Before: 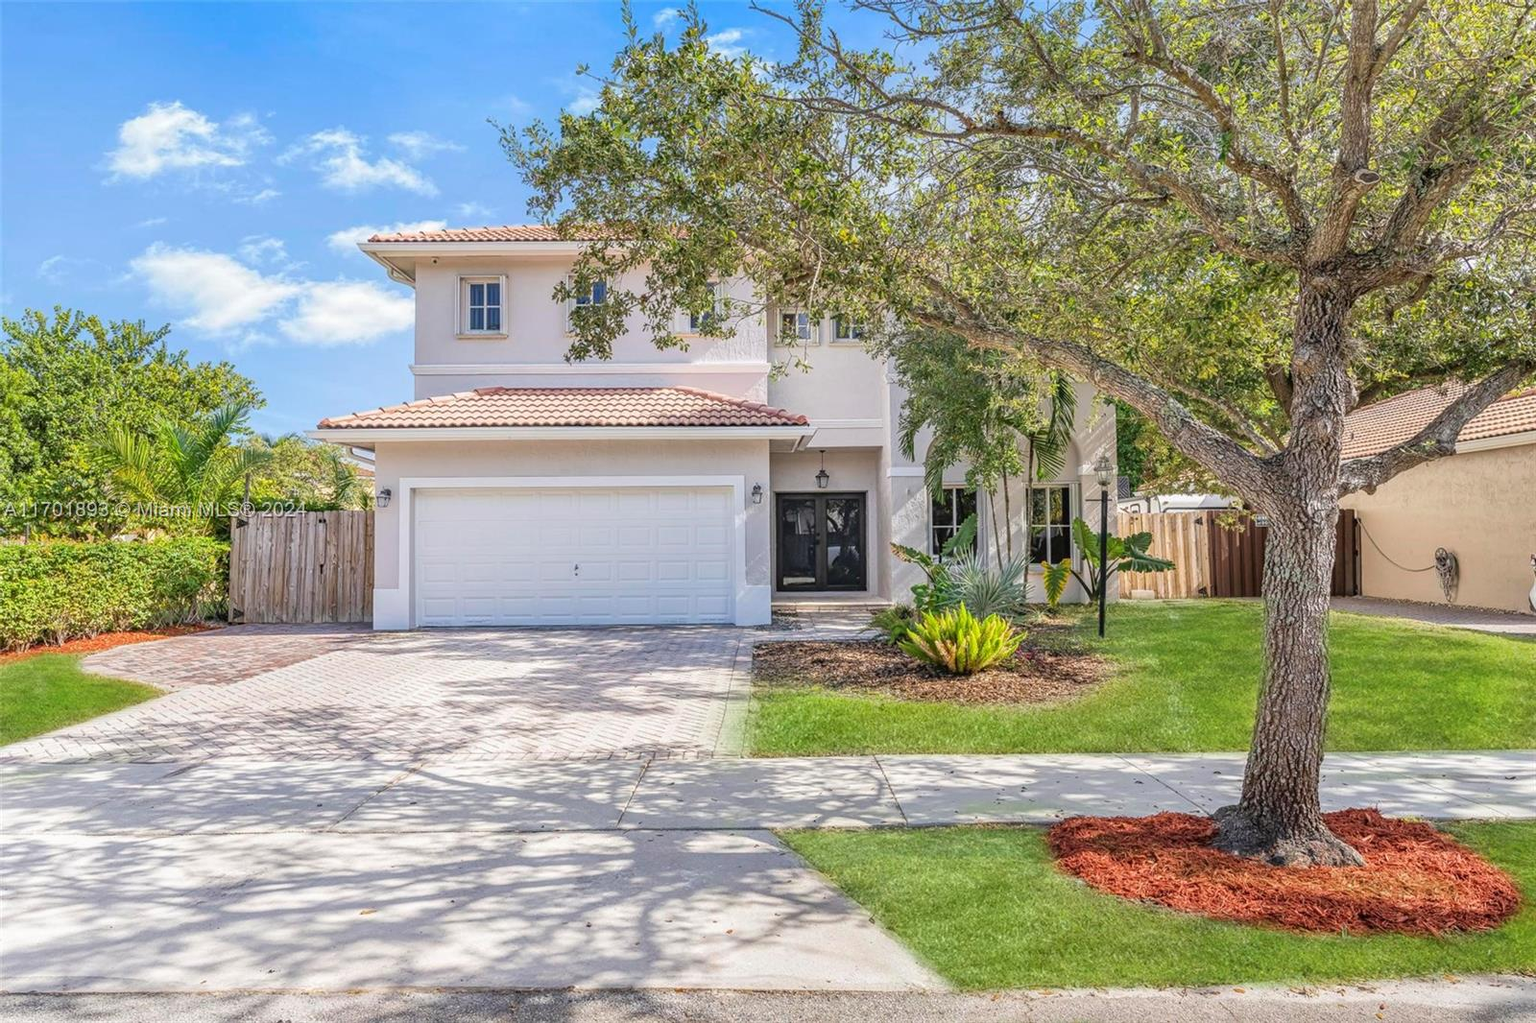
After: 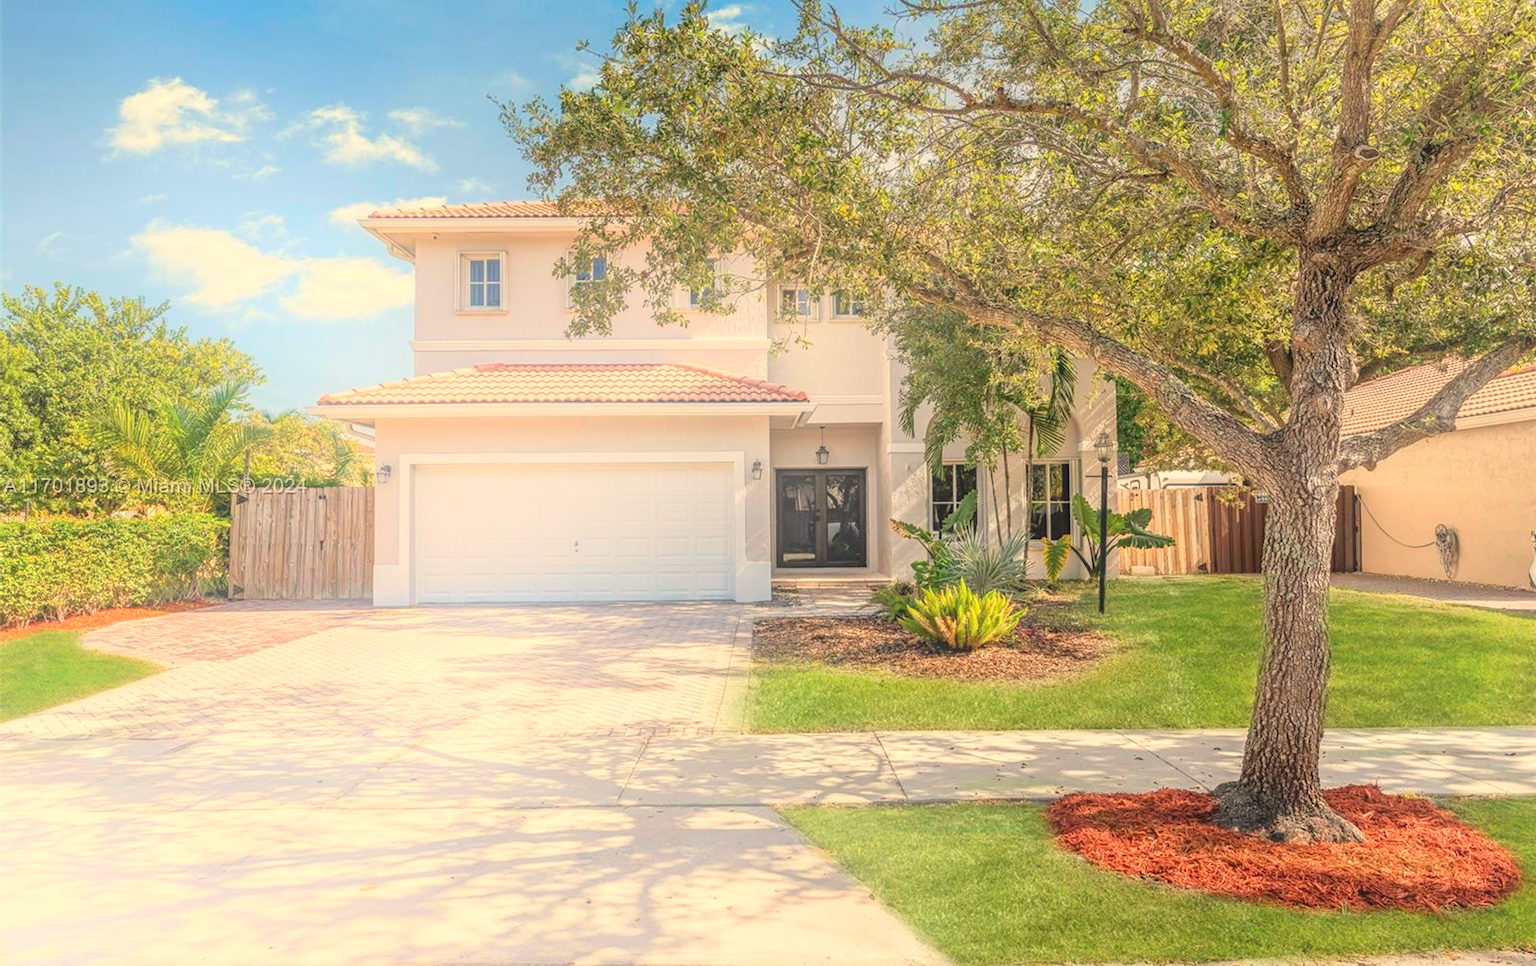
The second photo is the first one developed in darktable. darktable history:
white balance: red 1.123, blue 0.83
crop and rotate: top 2.479%, bottom 3.018%
bloom: on, module defaults
